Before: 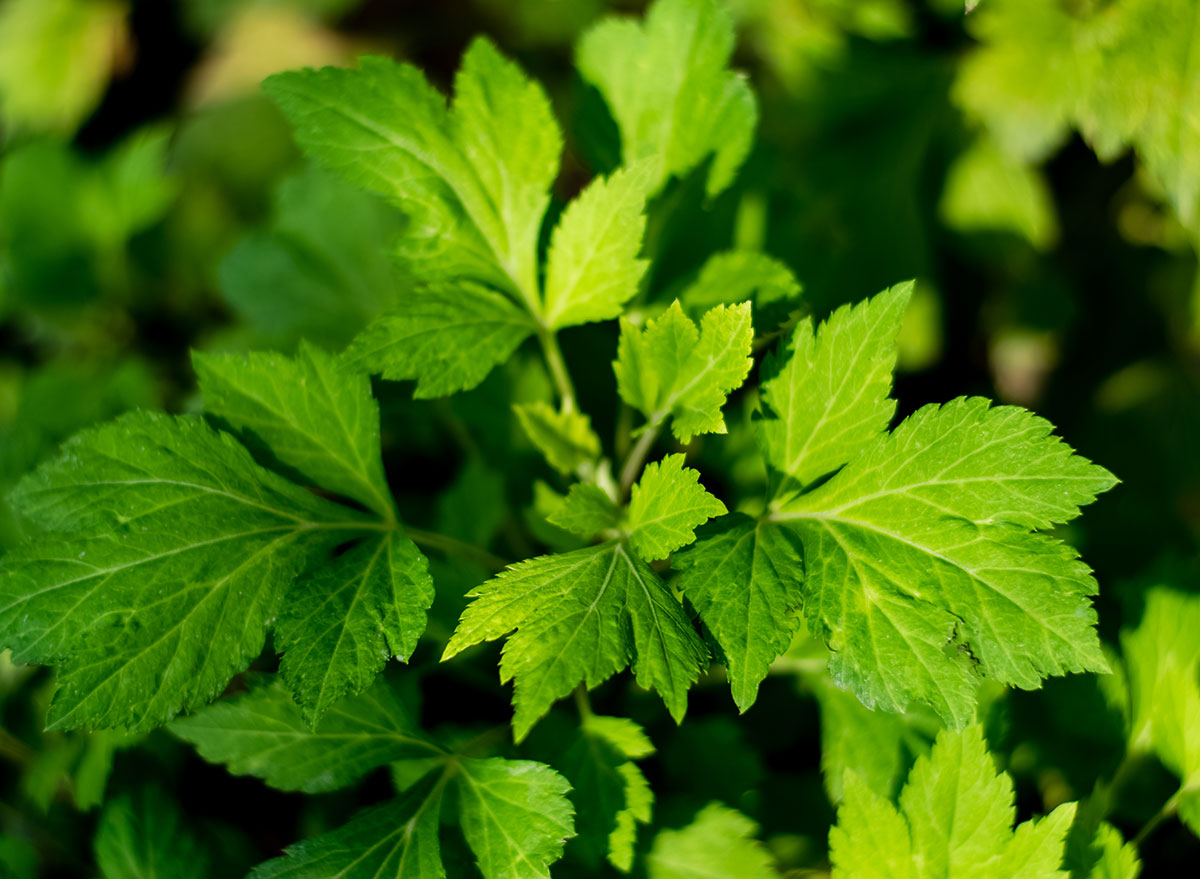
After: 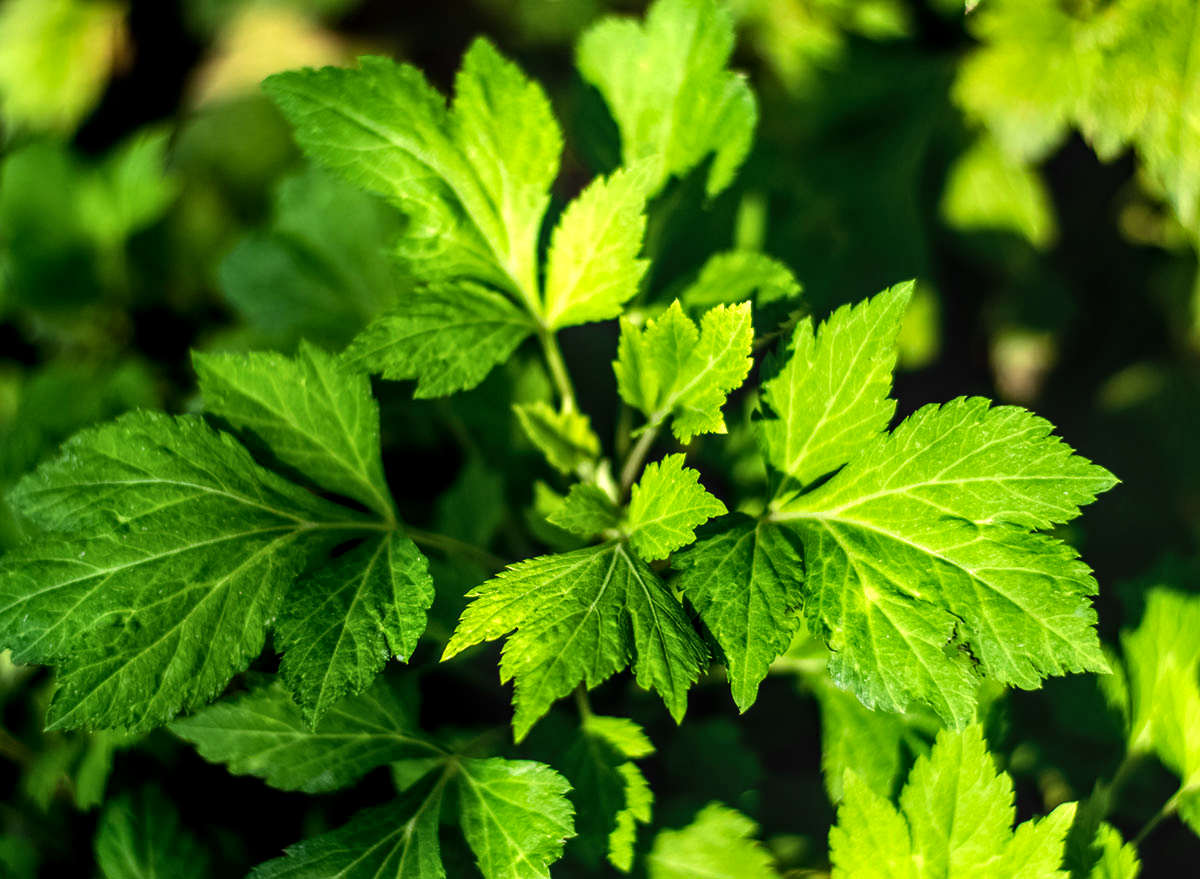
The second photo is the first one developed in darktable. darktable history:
velvia: strength 9.29%
tone equalizer: -8 EV -0.781 EV, -7 EV -0.734 EV, -6 EV -0.64 EV, -5 EV -0.418 EV, -3 EV 0.39 EV, -2 EV 0.6 EV, -1 EV 0.693 EV, +0 EV 0.73 EV, edges refinement/feathering 500, mask exposure compensation -1.57 EV, preserve details no
local contrast: on, module defaults
